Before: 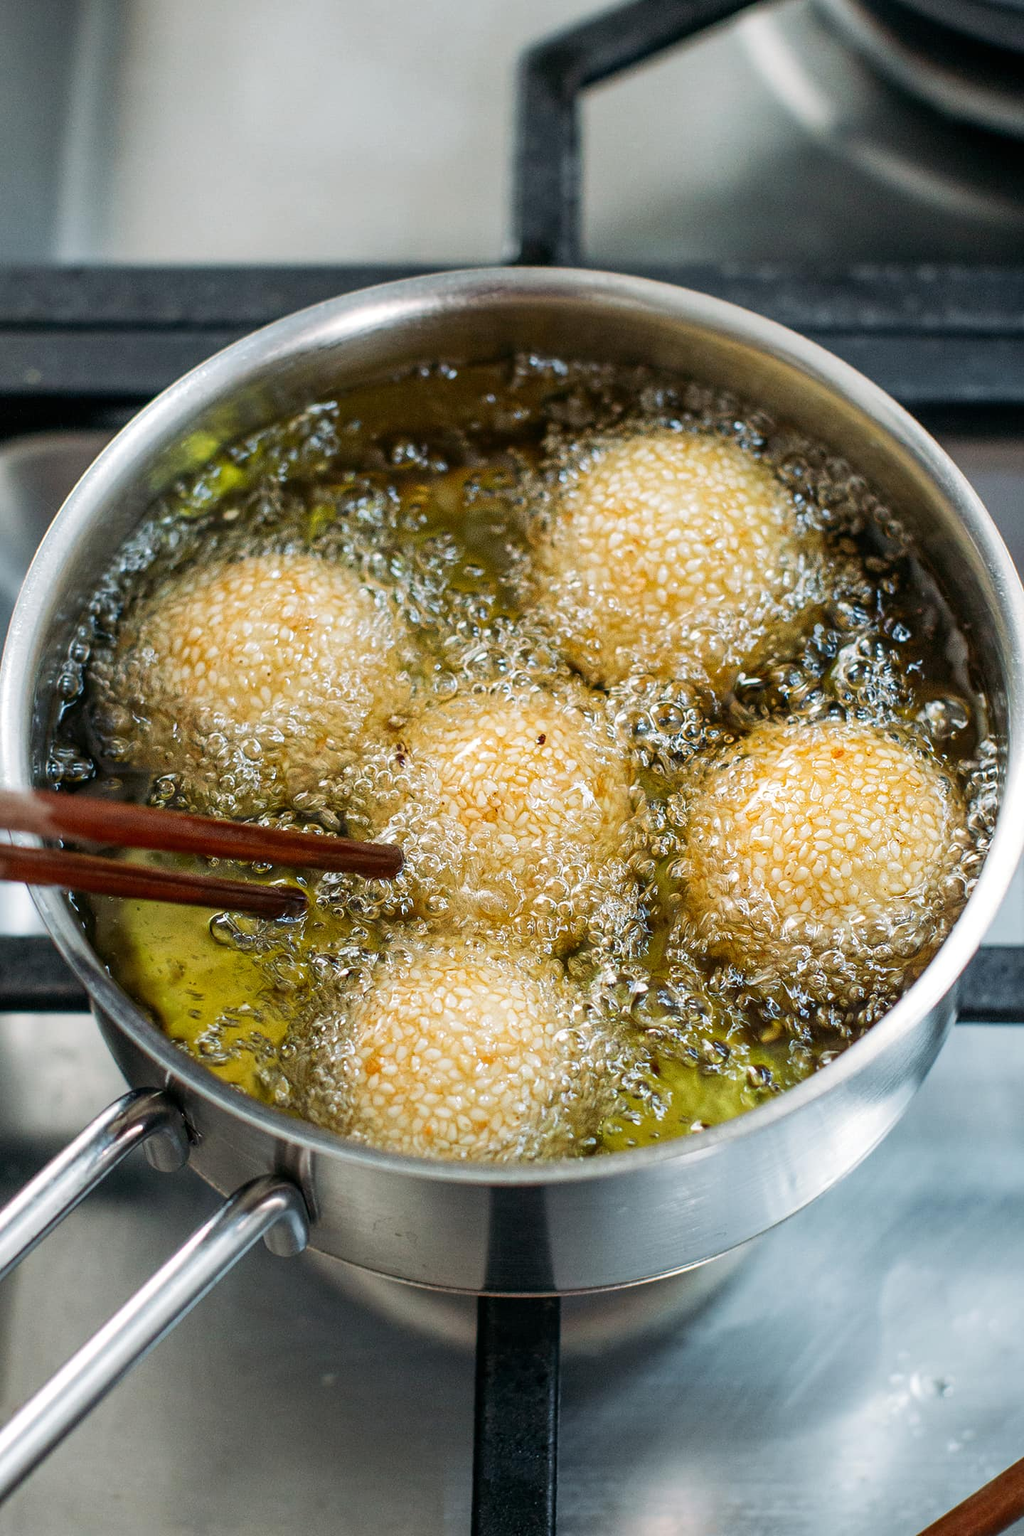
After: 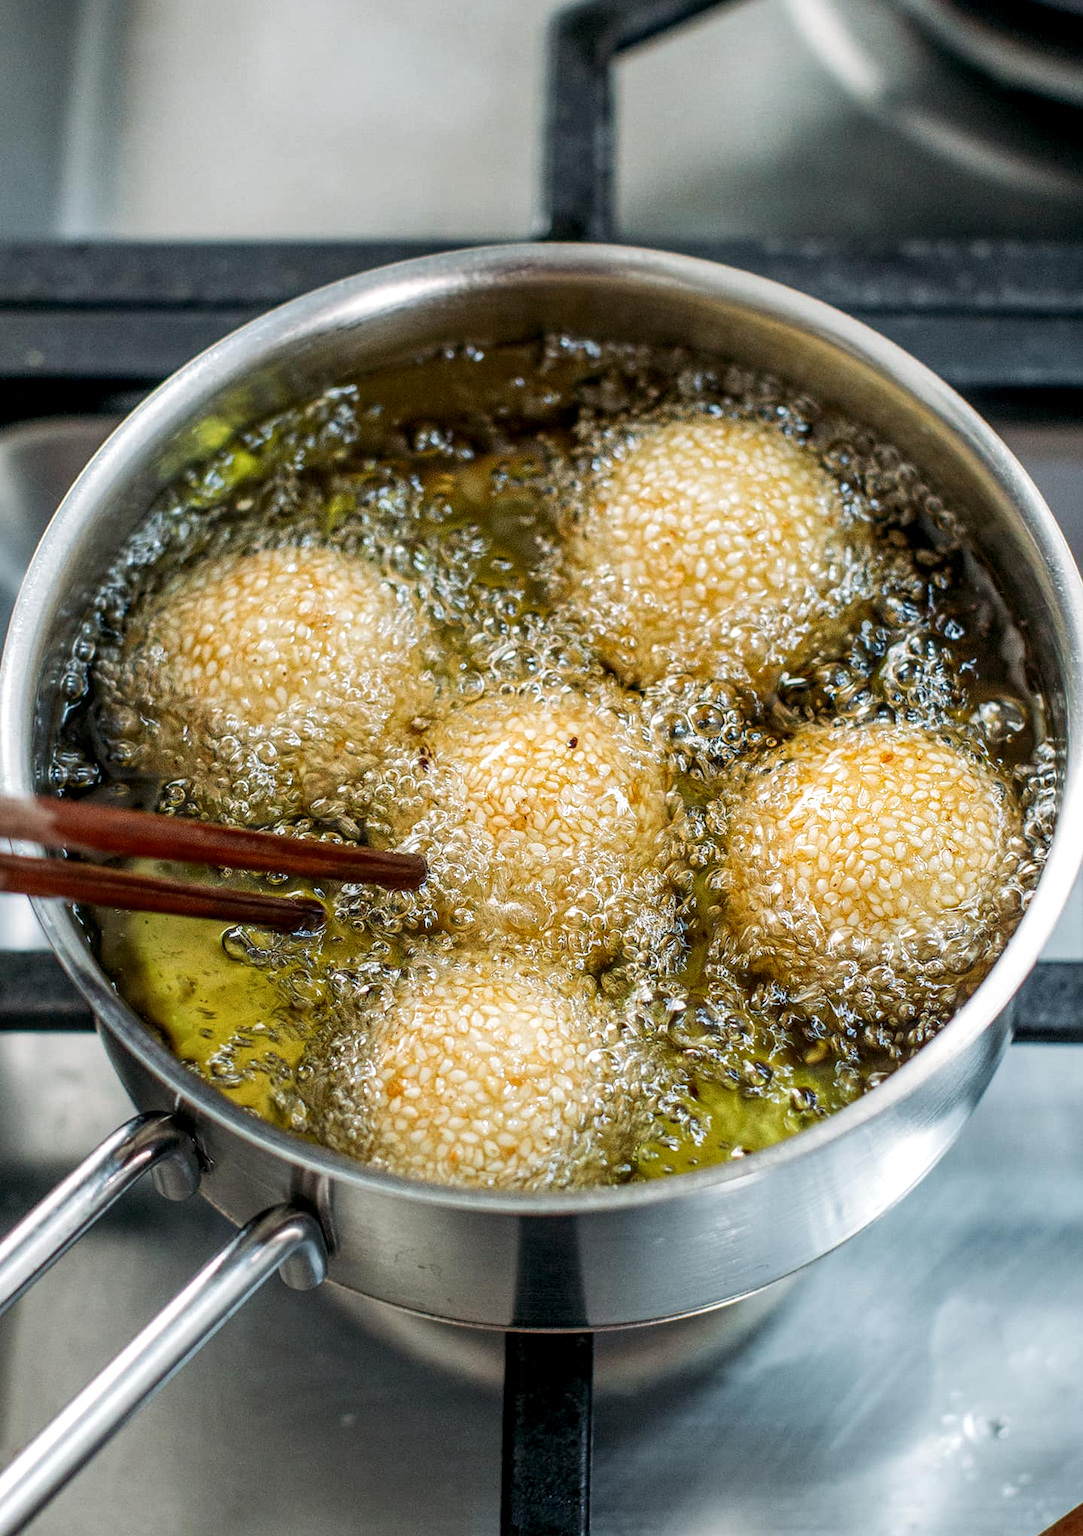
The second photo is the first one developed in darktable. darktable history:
crop and rotate: top 2.479%, bottom 3.018%
local contrast: detail 130%
